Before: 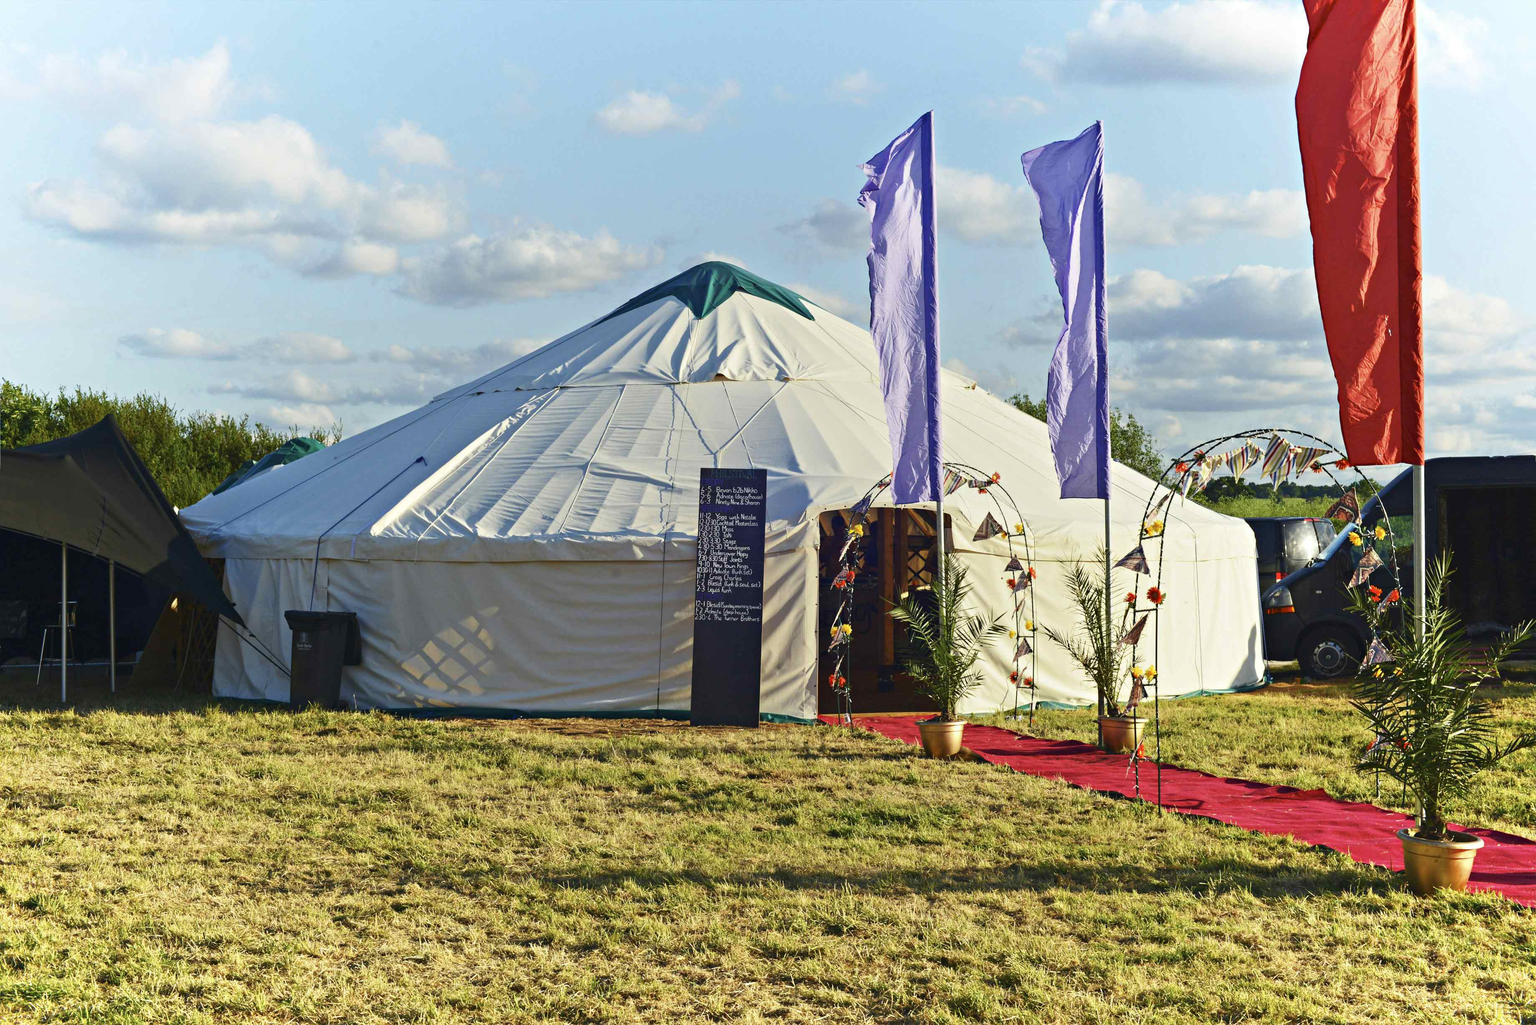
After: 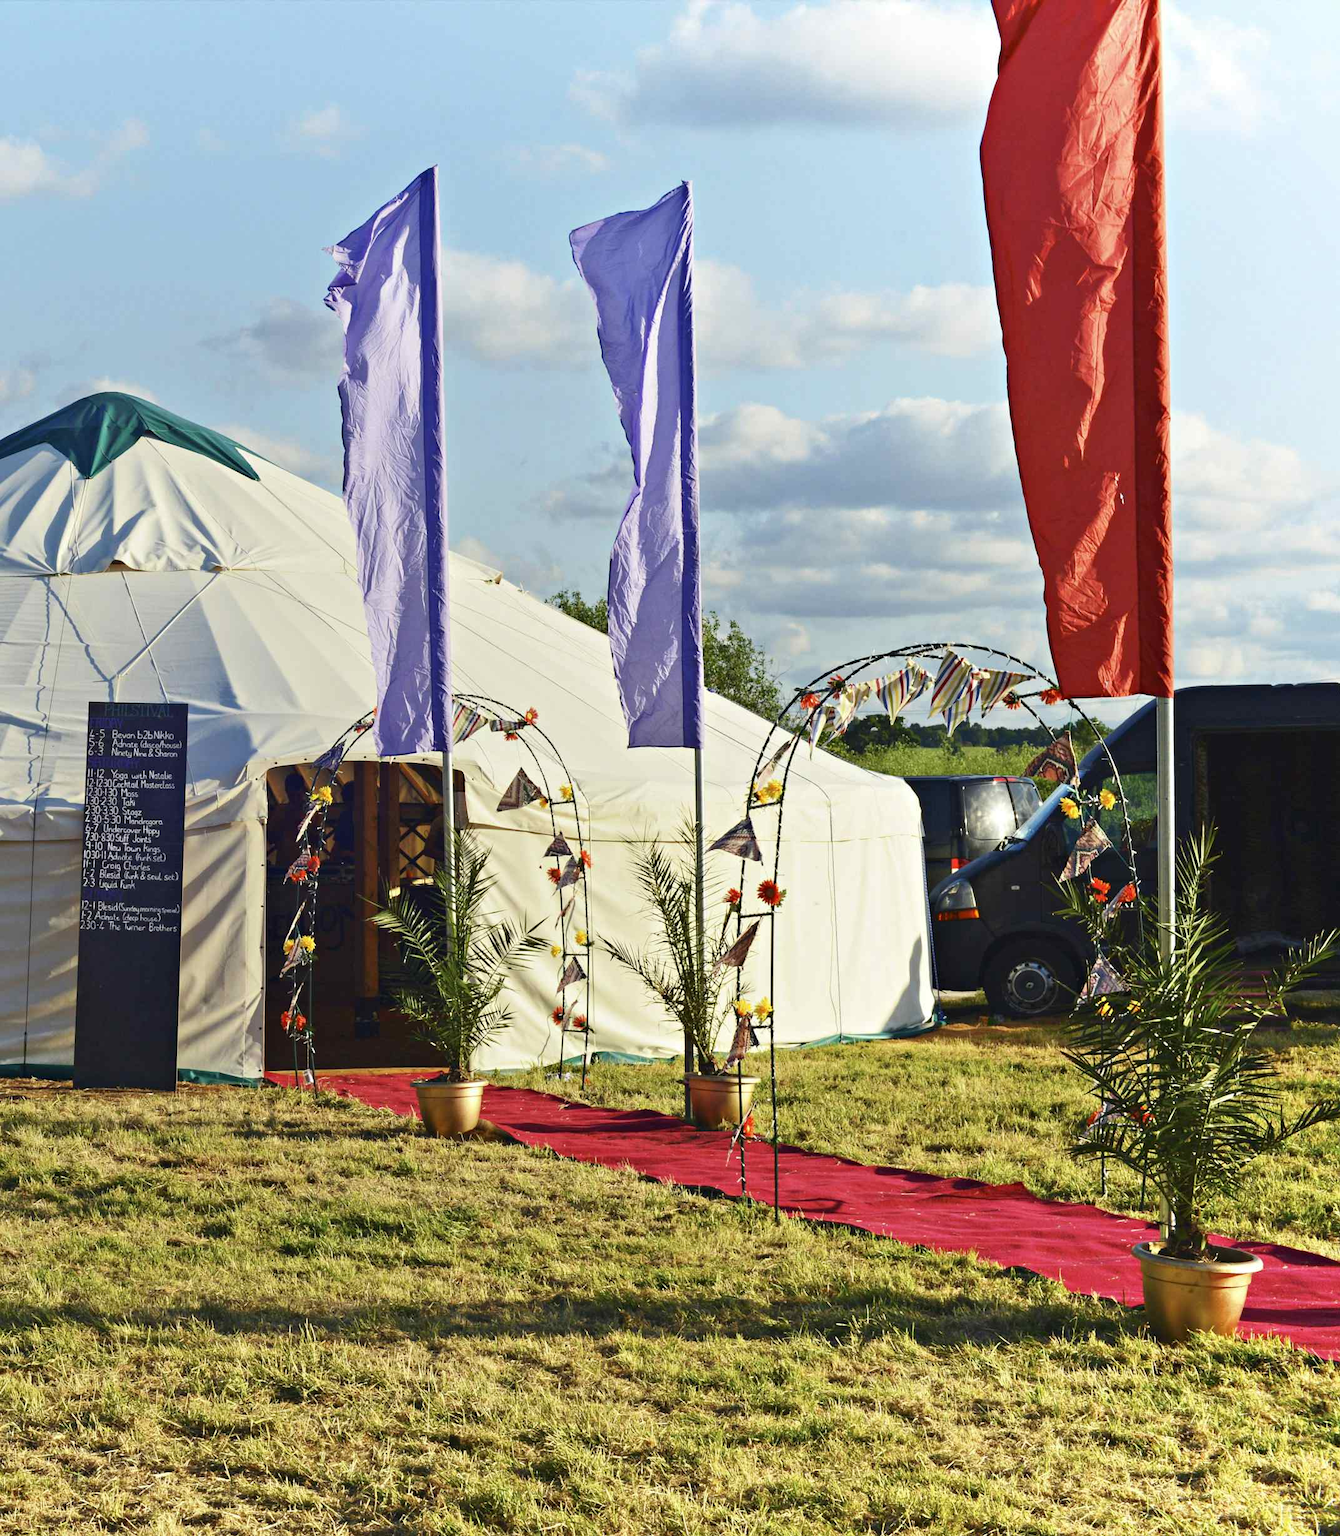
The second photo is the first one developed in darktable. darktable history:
crop: left 41.776%
